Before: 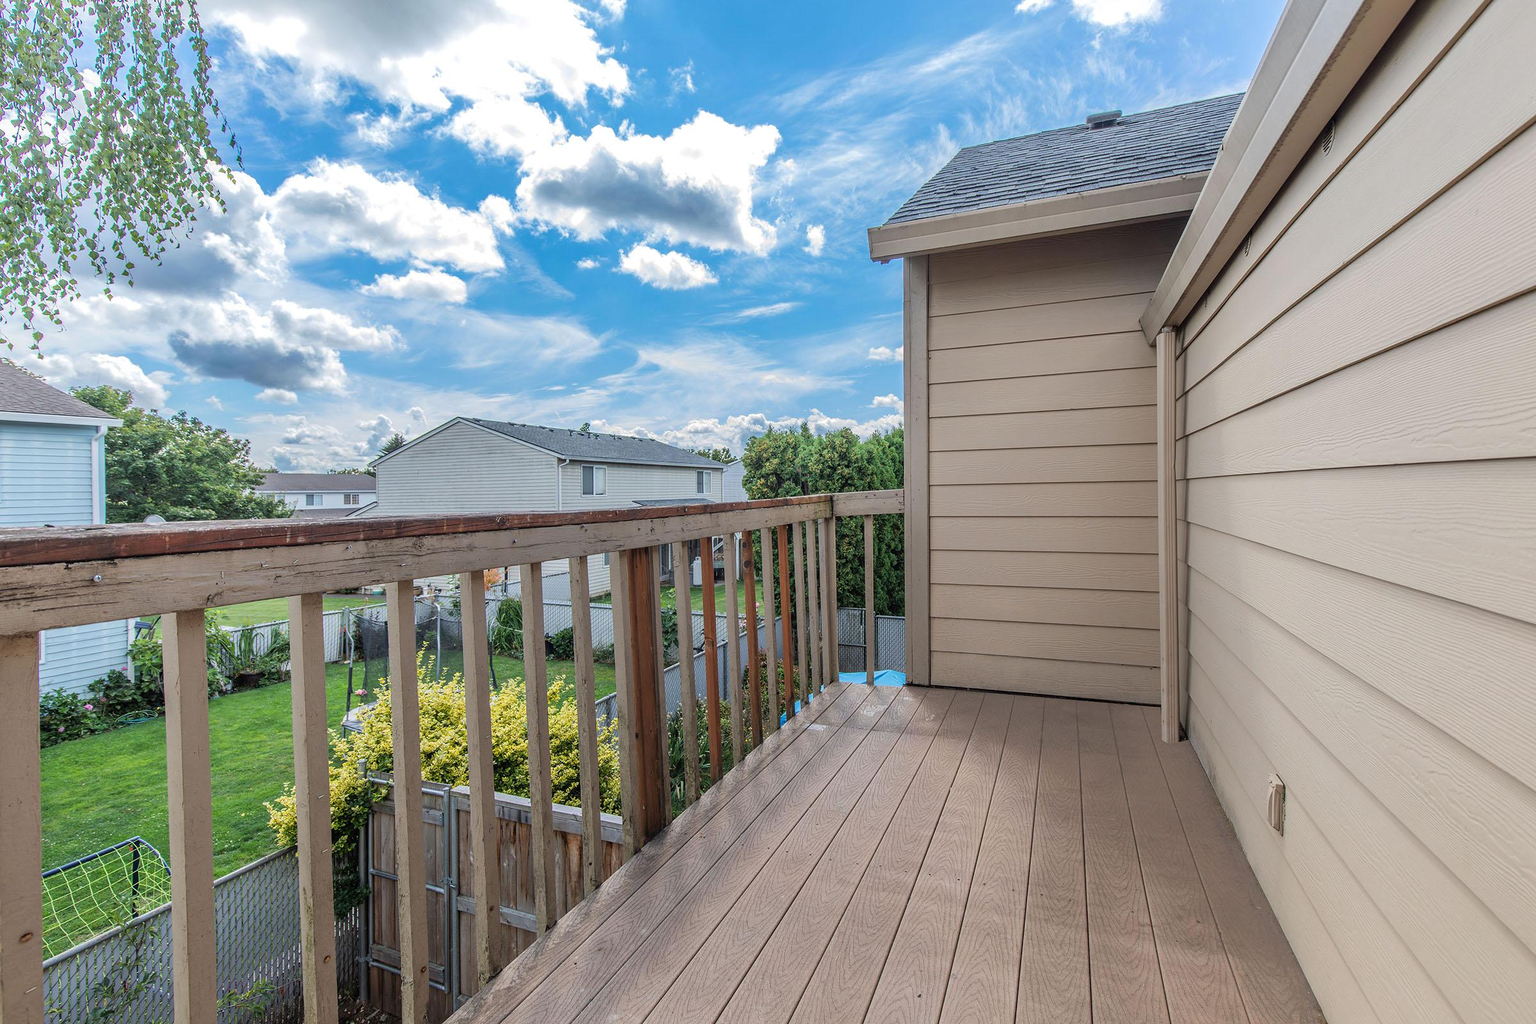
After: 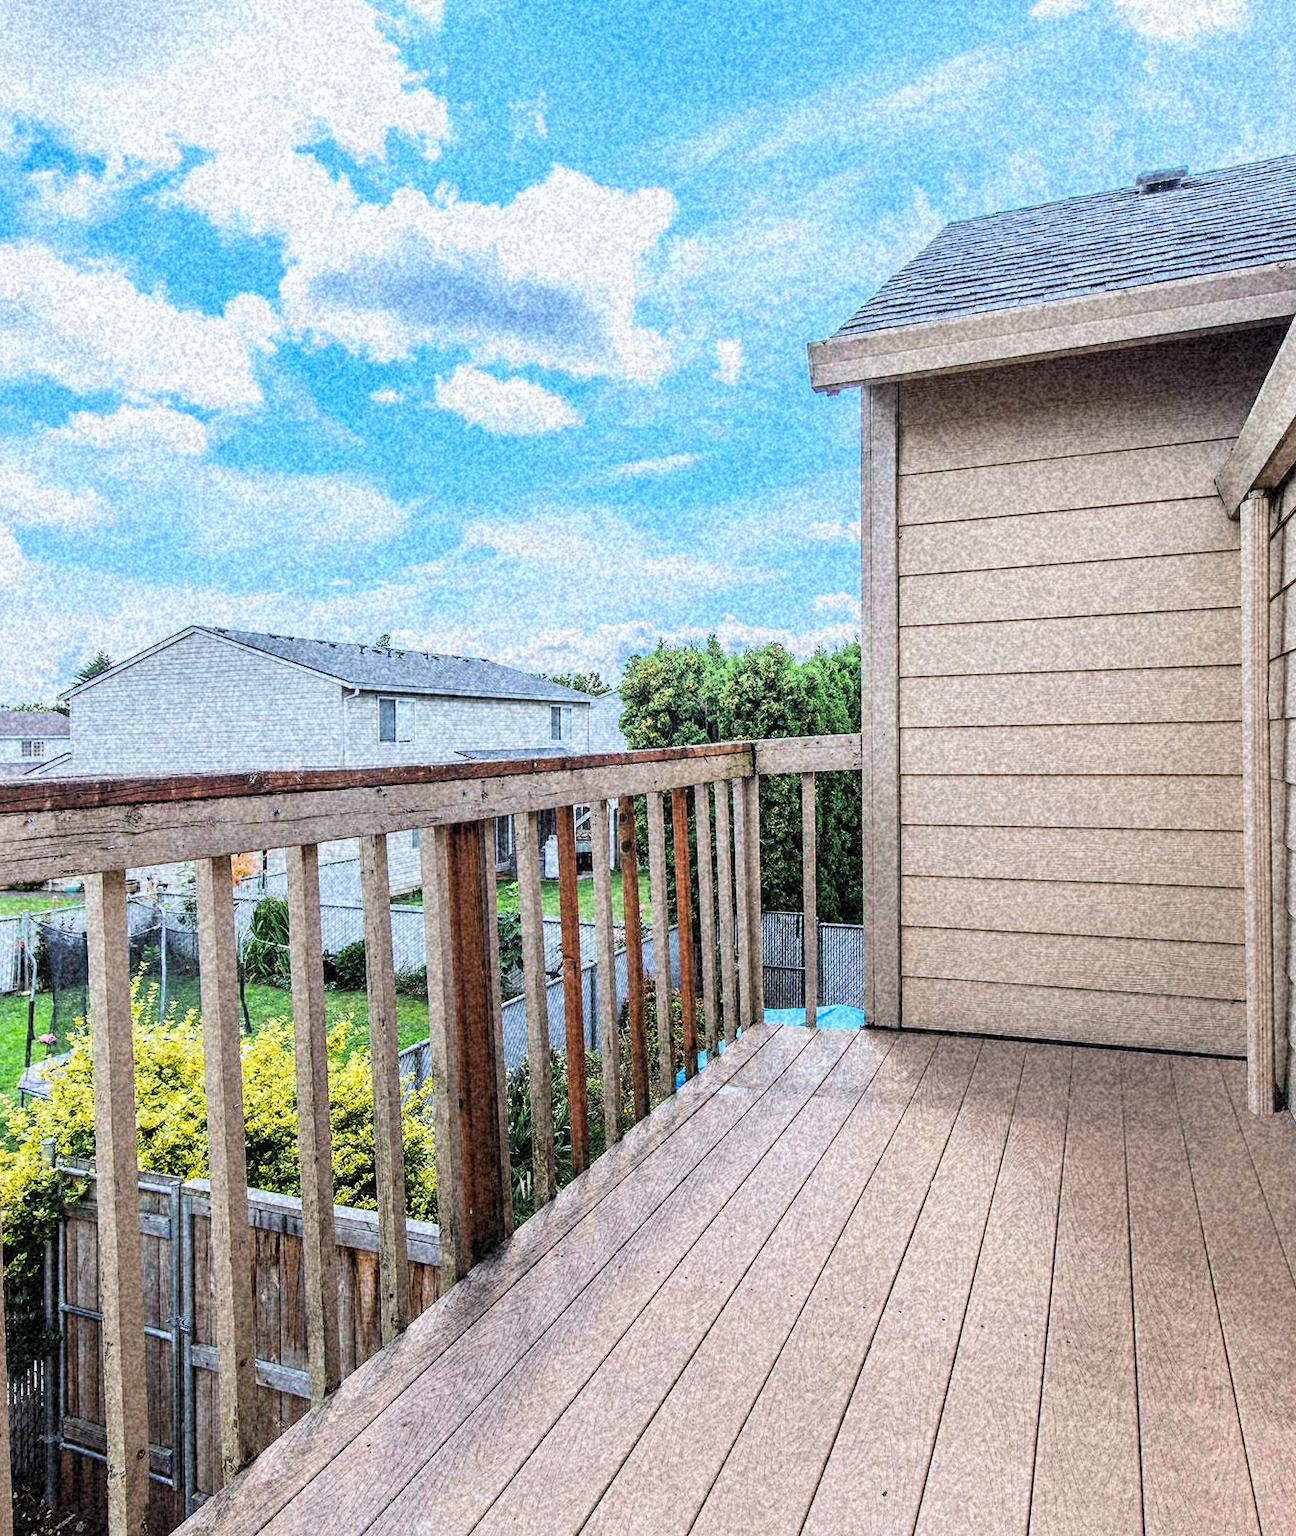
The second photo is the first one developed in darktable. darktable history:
crop: left 21.496%, right 22.254%
grain: coarseness 46.9 ISO, strength 50.21%, mid-tones bias 0%
contrast brightness saturation: contrast 0.24, brightness 0.26, saturation 0.39
white balance: red 0.974, blue 1.044
tone equalizer: -8 EV -0.417 EV, -7 EV -0.389 EV, -6 EV -0.333 EV, -5 EV -0.222 EV, -3 EV 0.222 EV, -2 EV 0.333 EV, -1 EV 0.389 EV, +0 EV 0.417 EV, edges refinement/feathering 500, mask exposure compensation -1.57 EV, preserve details no
filmic rgb: black relative exposure -7.65 EV, white relative exposure 4.56 EV, hardness 3.61
